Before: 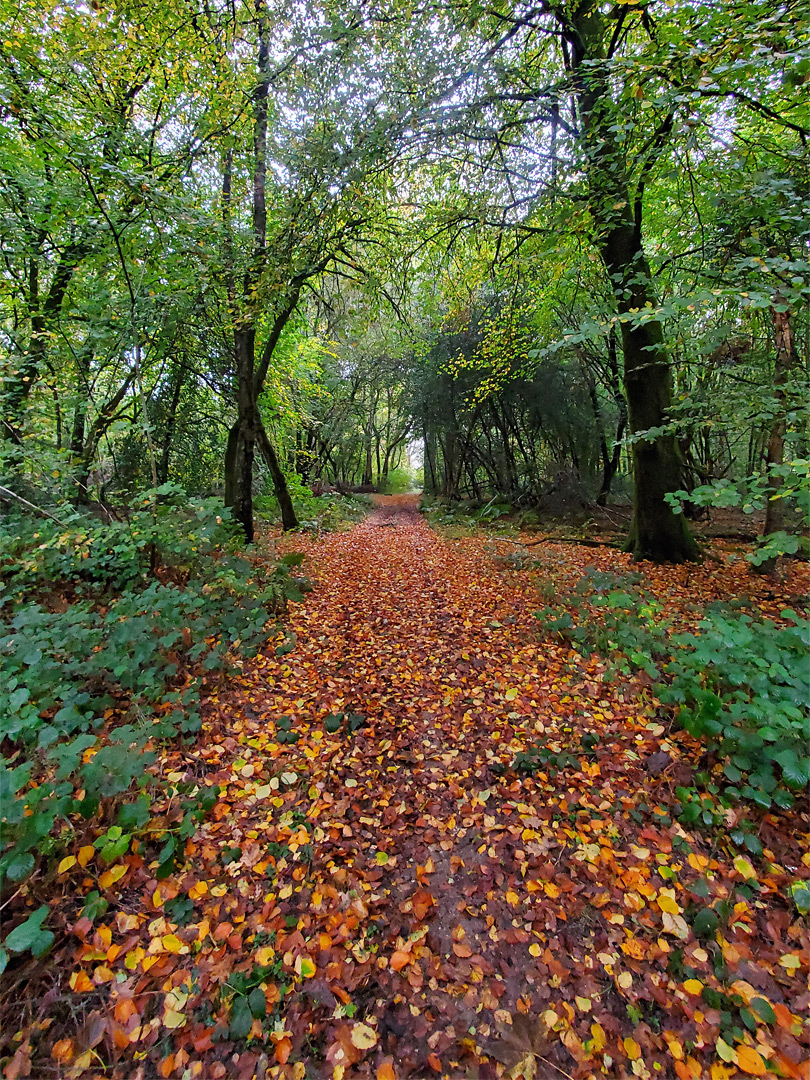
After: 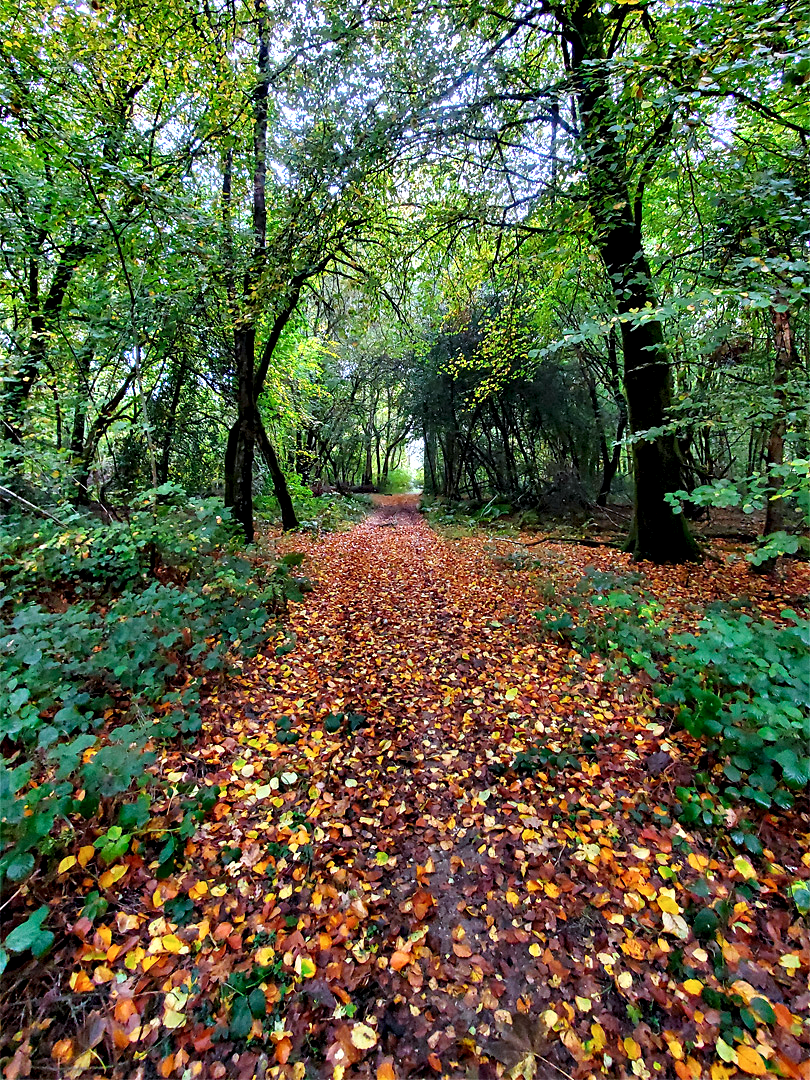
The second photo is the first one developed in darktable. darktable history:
contrast equalizer: y [[0.6 ×6], [0.55 ×6], [0 ×6], [0 ×6], [0 ×6]]
color calibration: gray › normalize channels true, illuminant Planckian (black body), adaptation linear Bradford (ICC v4), x 0.364, y 0.367, temperature 4421.19 K, gamut compression 0.018
